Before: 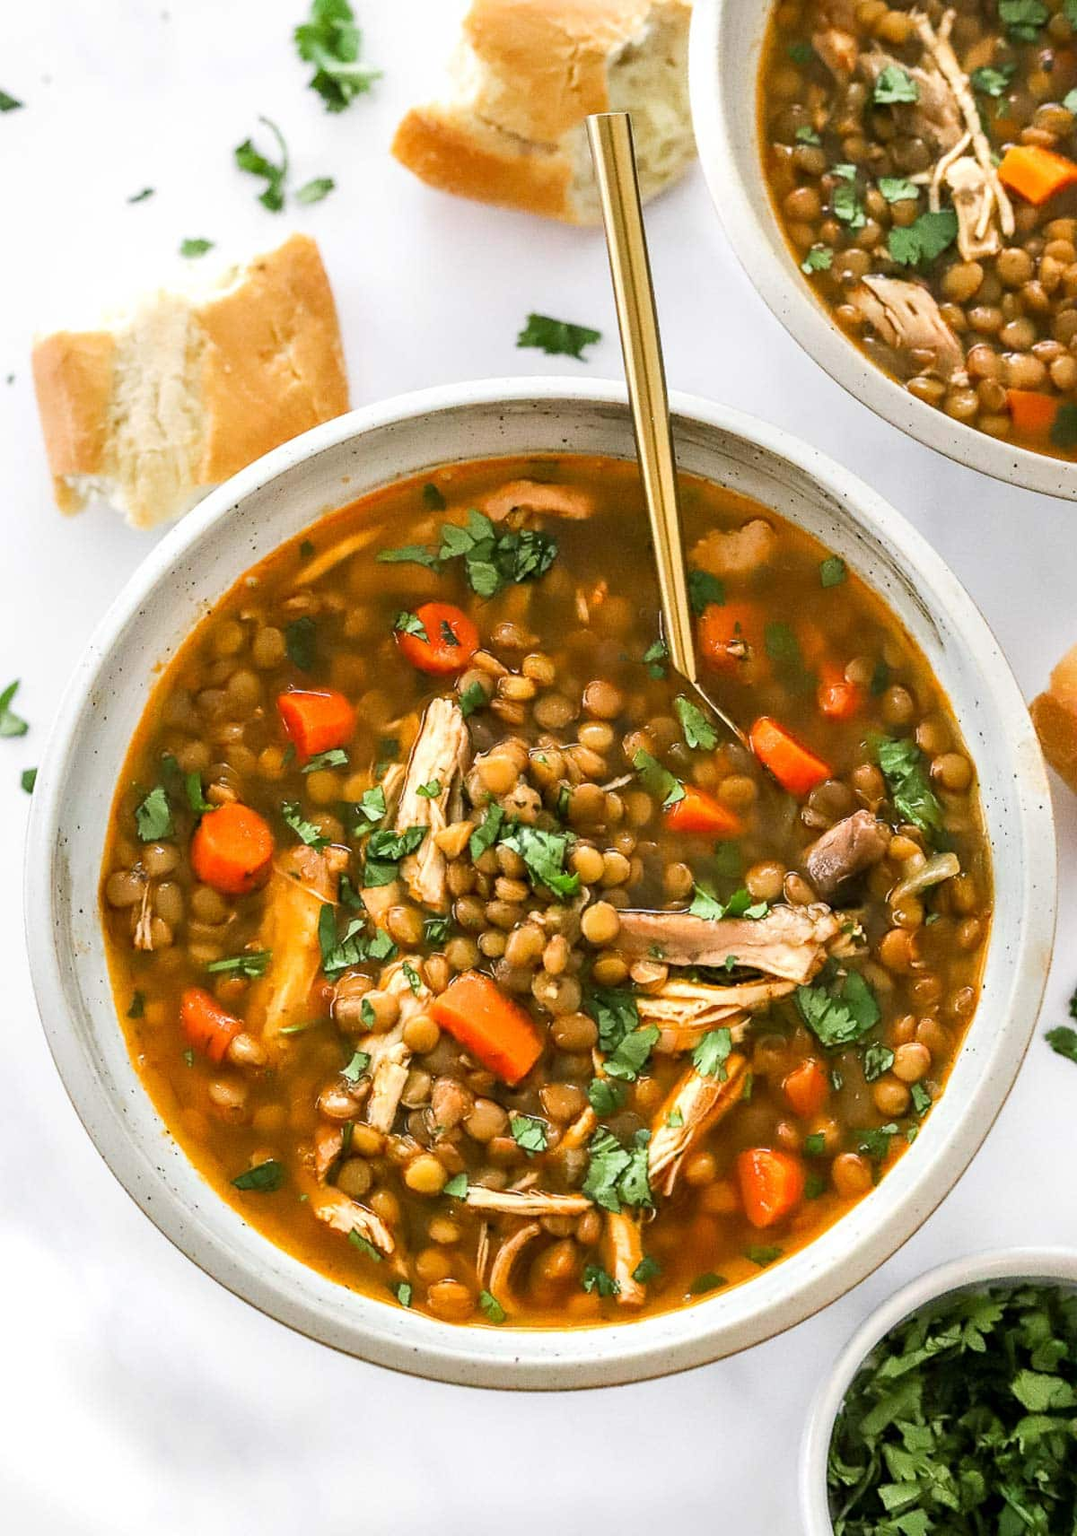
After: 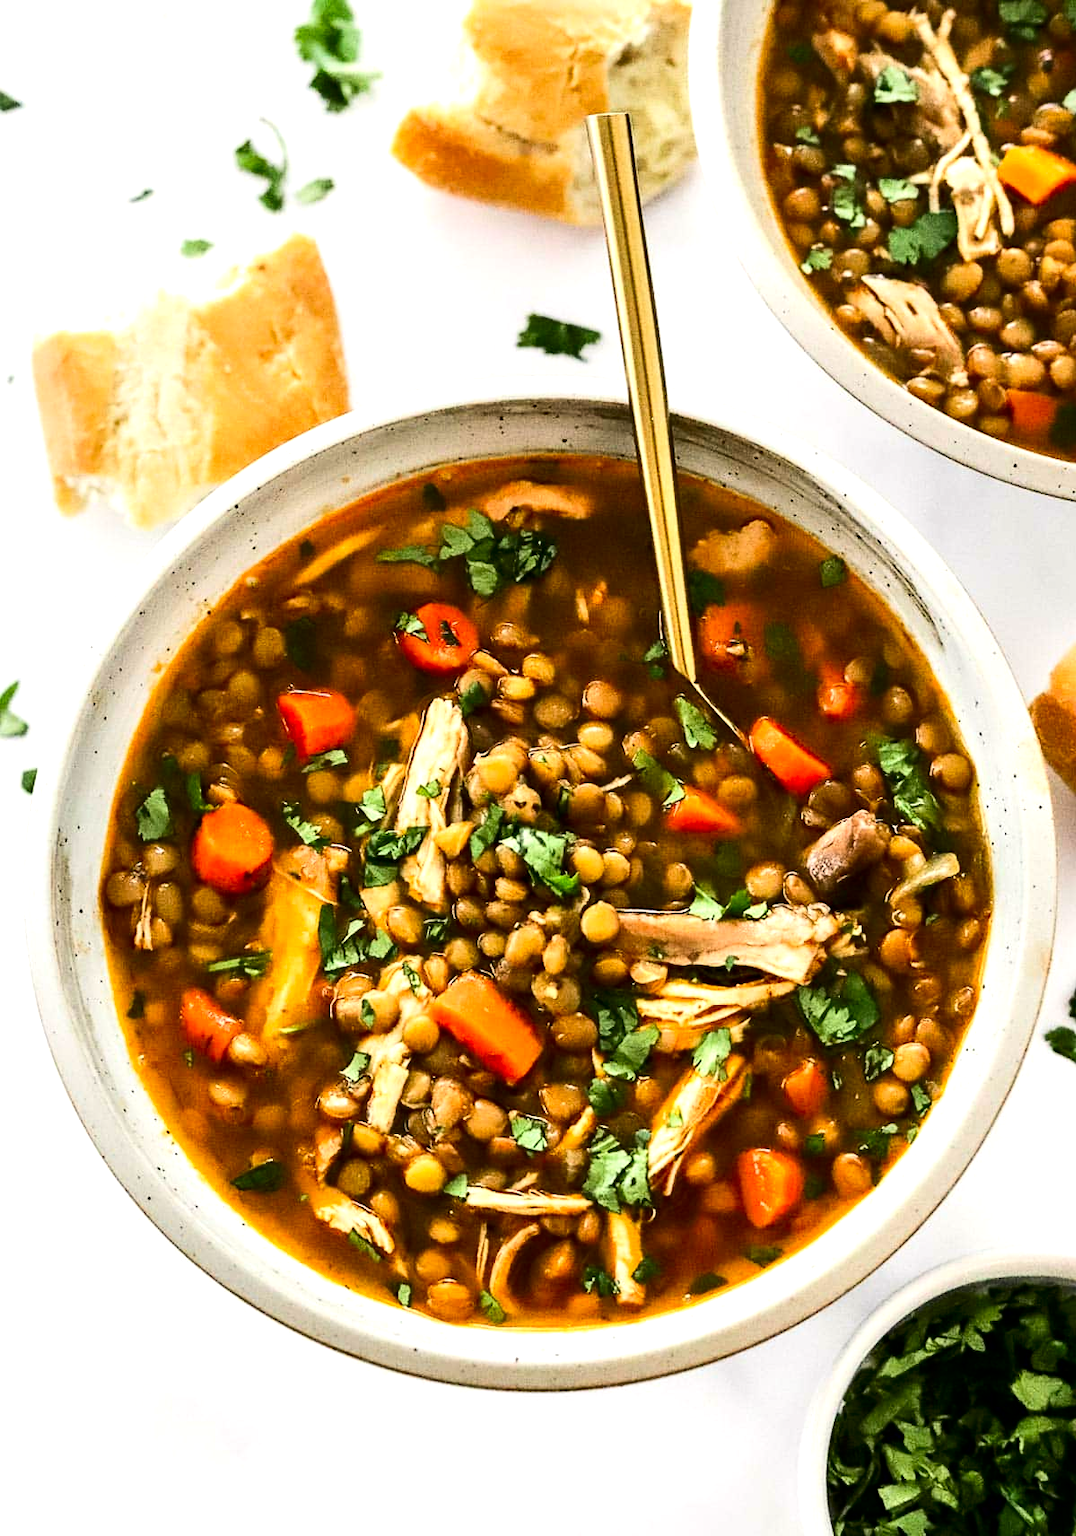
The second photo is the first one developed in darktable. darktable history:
tone equalizer: -8 EV -0.417 EV, -7 EV -0.389 EV, -6 EV -0.333 EV, -5 EV -0.222 EV, -3 EV 0.222 EV, -2 EV 0.333 EV, -1 EV 0.389 EV, +0 EV 0.417 EV, edges refinement/feathering 500, mask exposure compensation -1.57 EV, preserve details no
color correction: highlights b* 3
contrast brightness saturation: contrast 0.2, brightness -0.11, saturation 0.1
